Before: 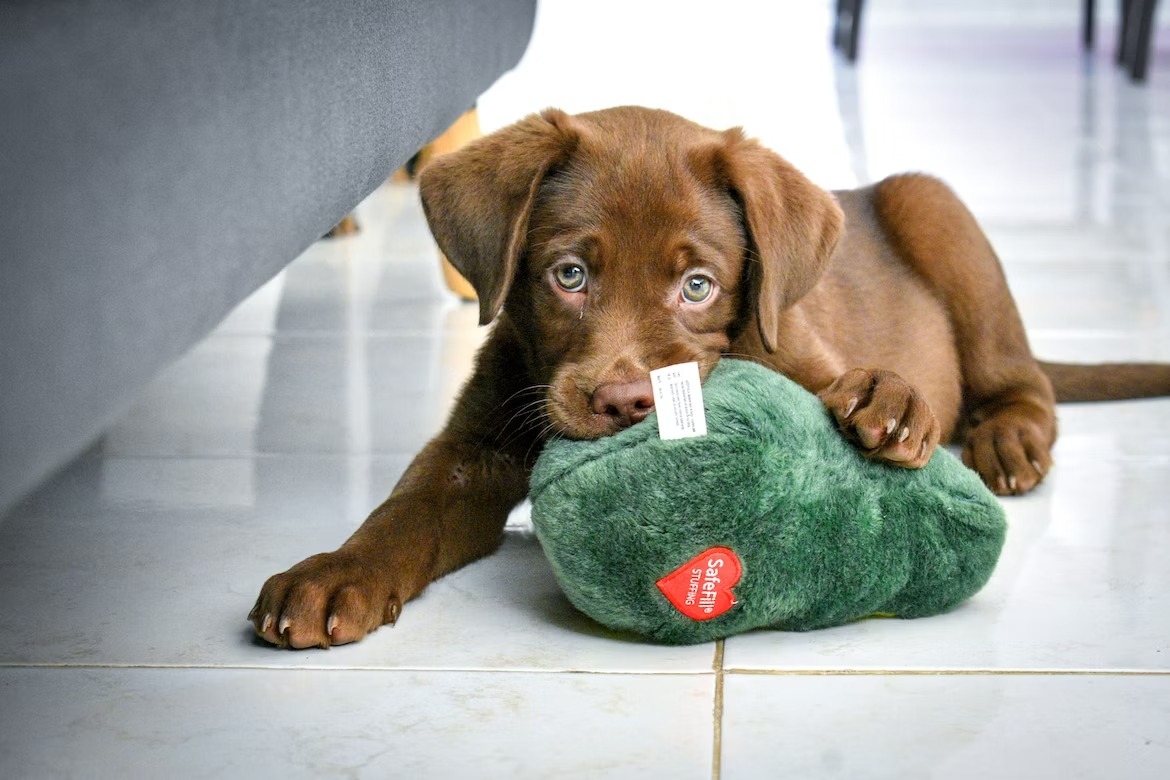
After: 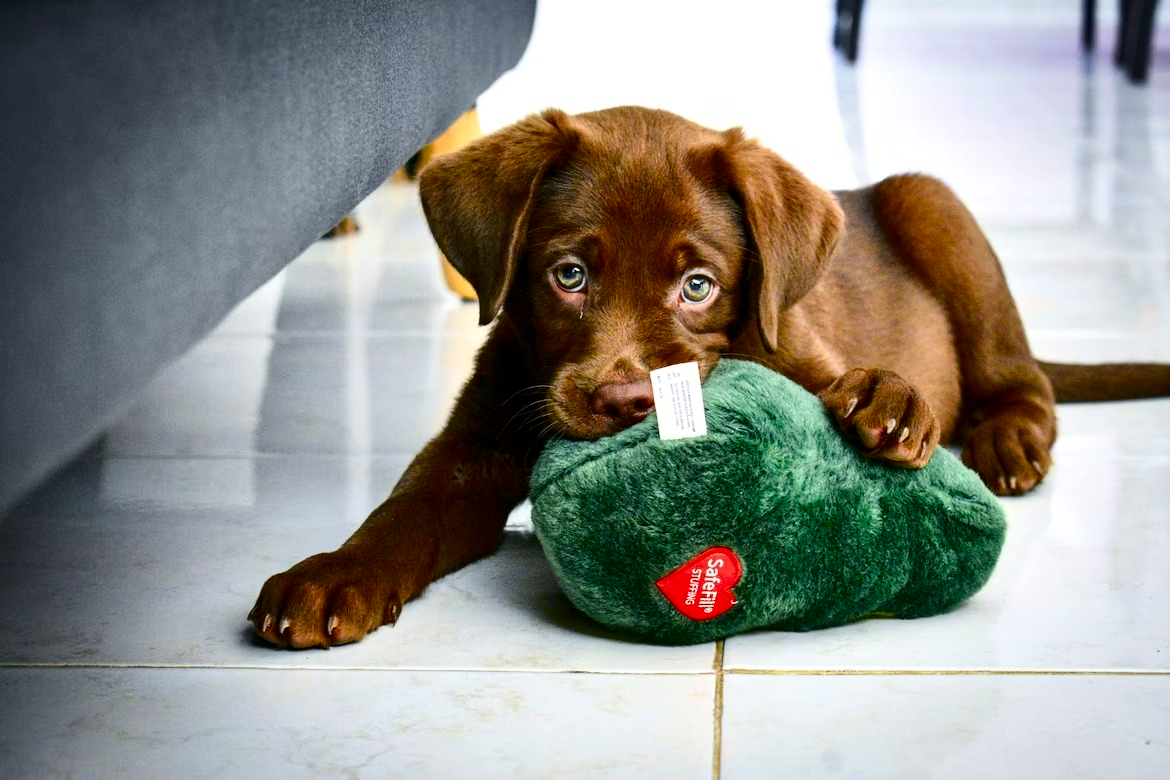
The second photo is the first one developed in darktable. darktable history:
color balance rgb: perceptual saturation grading › global saturation 19.996%
contrast brightness saturation: contrast 0.236, brightness -0.226, saturation 0.15
